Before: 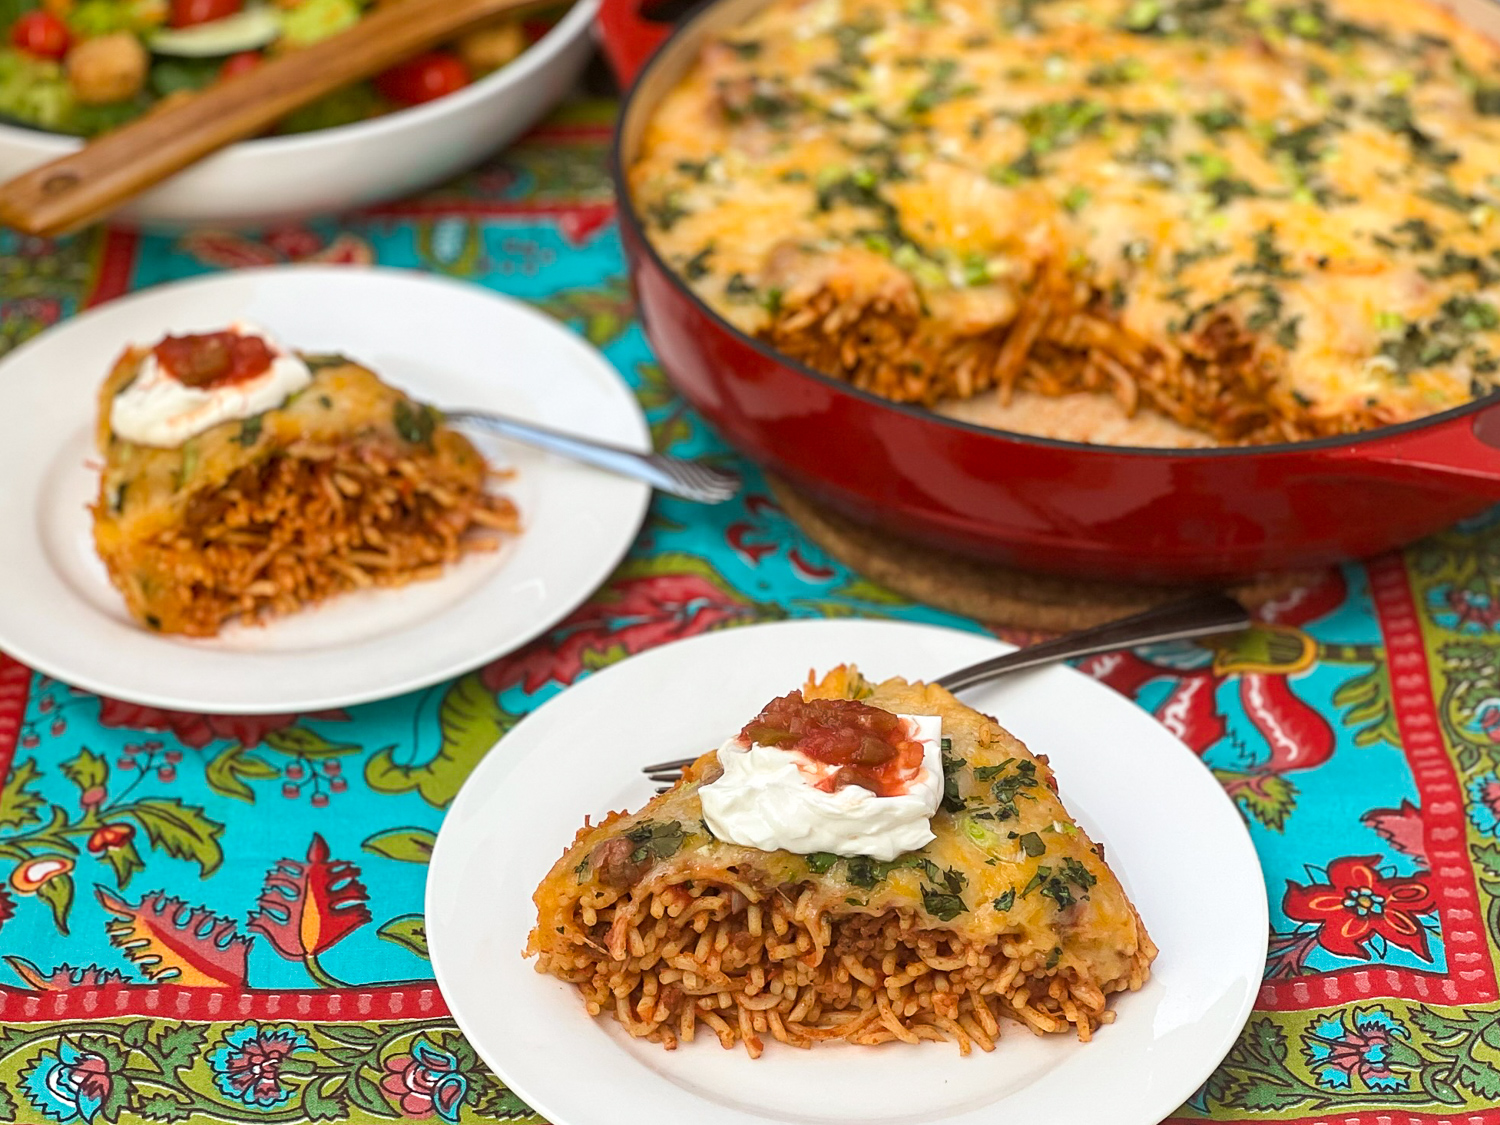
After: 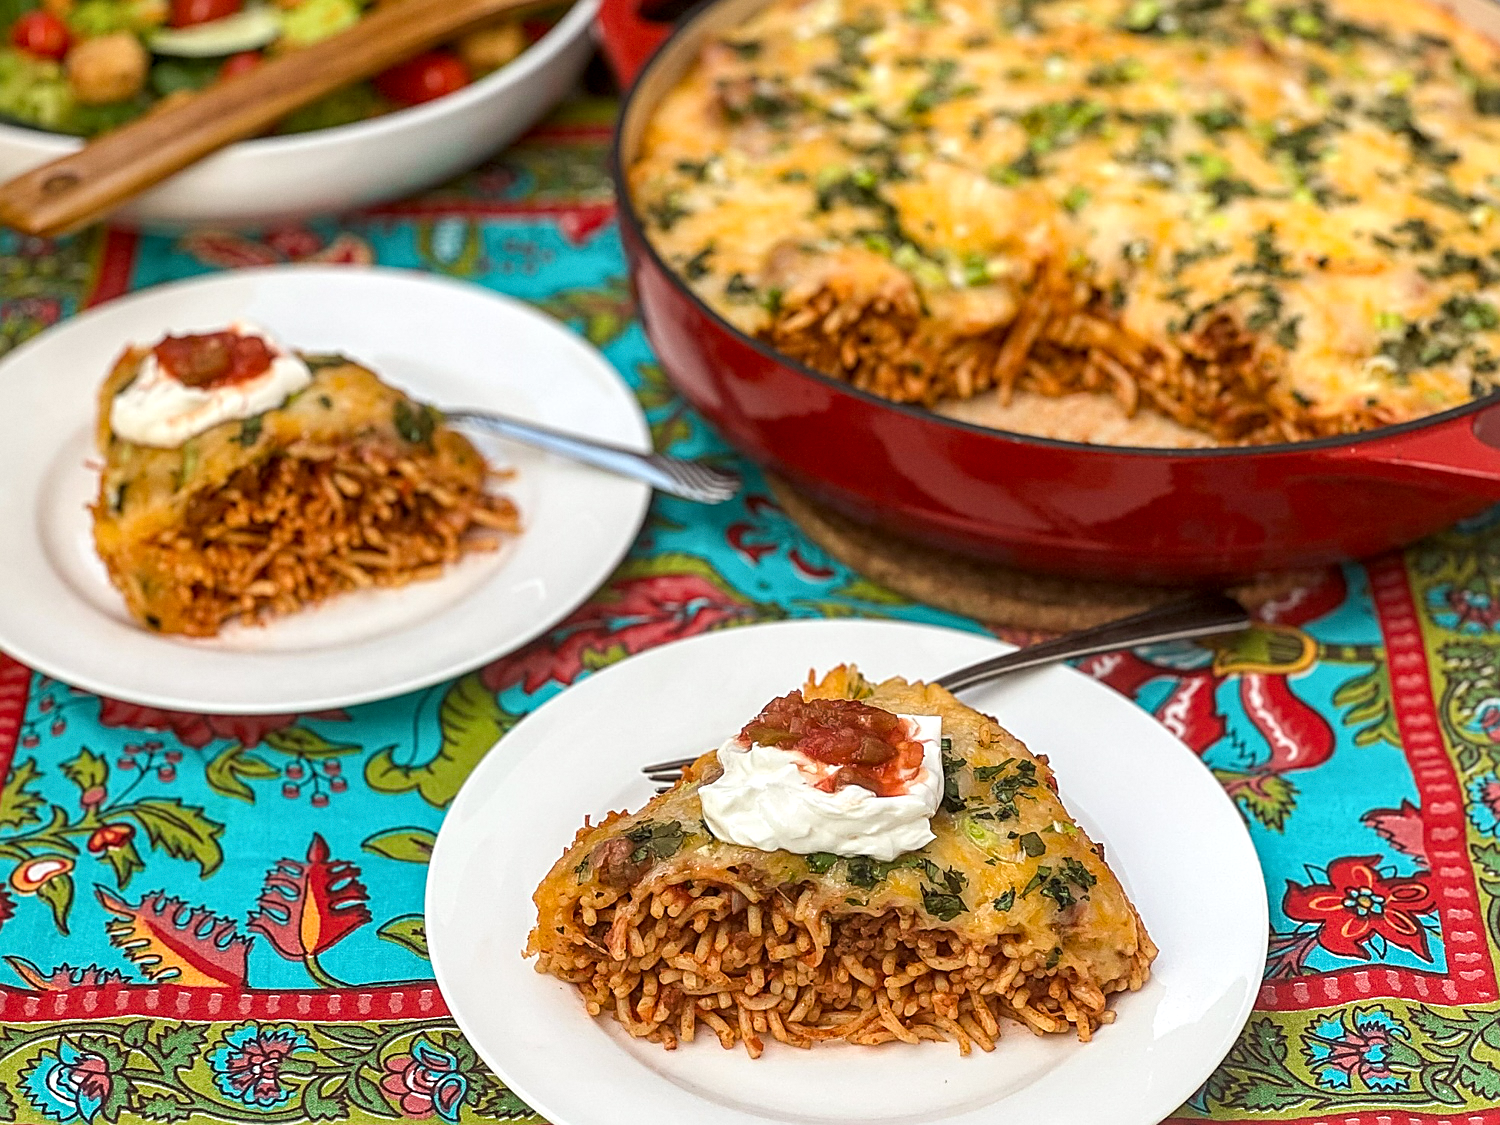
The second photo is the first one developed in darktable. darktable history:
grain: coarseness 0.09 ISO, strength 10%
sharpen: on, module defaults
local contrast: detail 130%
